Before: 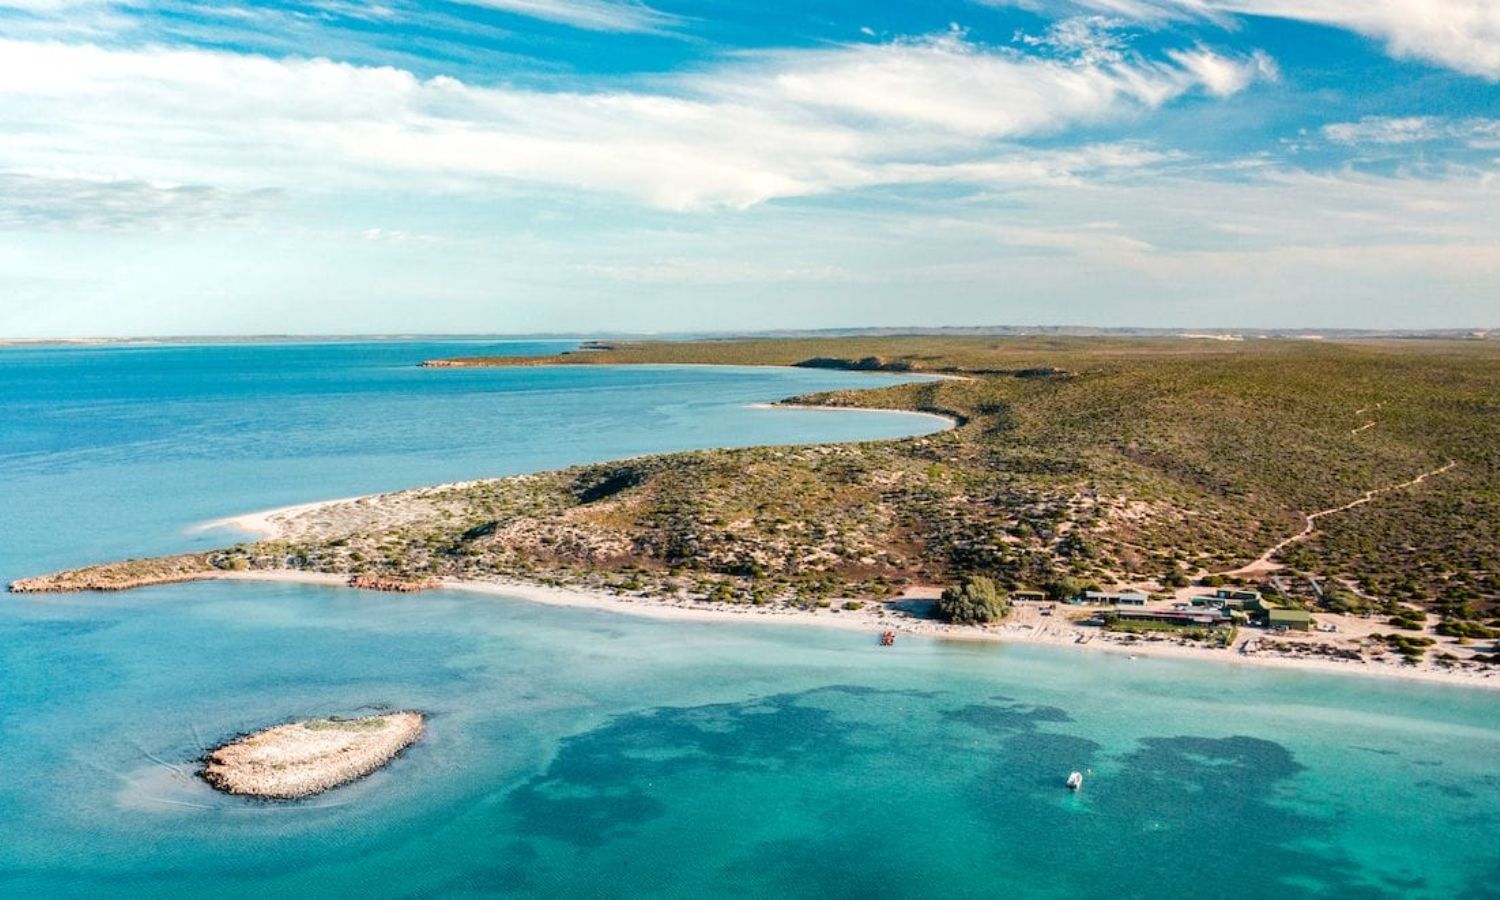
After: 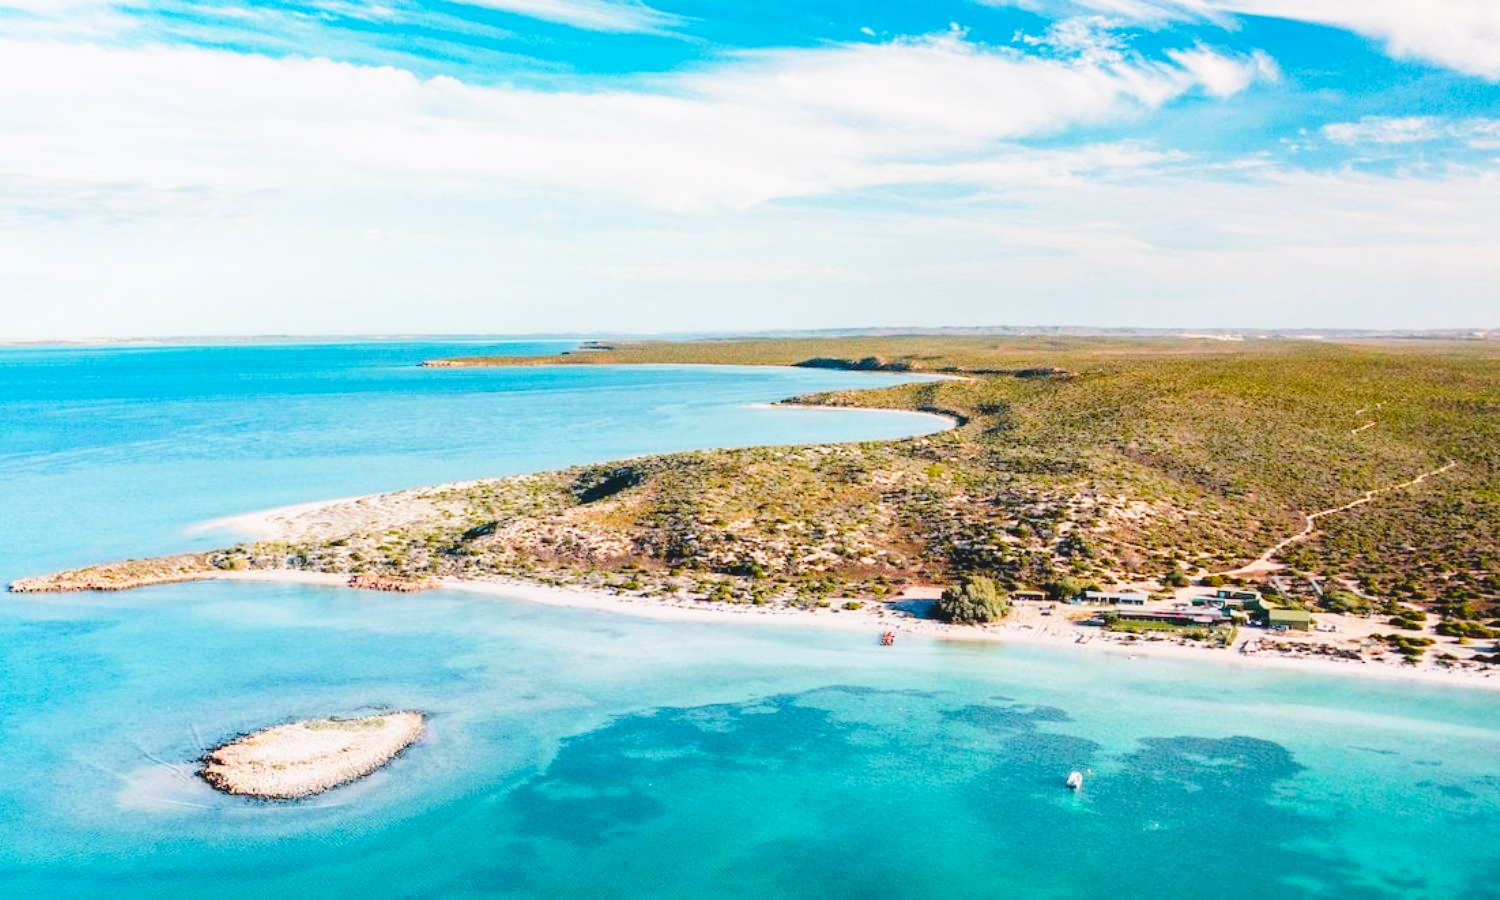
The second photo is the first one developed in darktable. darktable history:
base curve: curves: ch0 [(0, 0) (0.028, 0.03) (0.121, 0.232) (0.46, 0.748) (0.859, 0.968) (1, 1)], preserve colors none
color calibration: illuminant custom, x 0.348, y 0.366, temperature 4940.58 K
lowpass: radius 0.1, contrast 0.85, saturation 1.1, unbound 0
